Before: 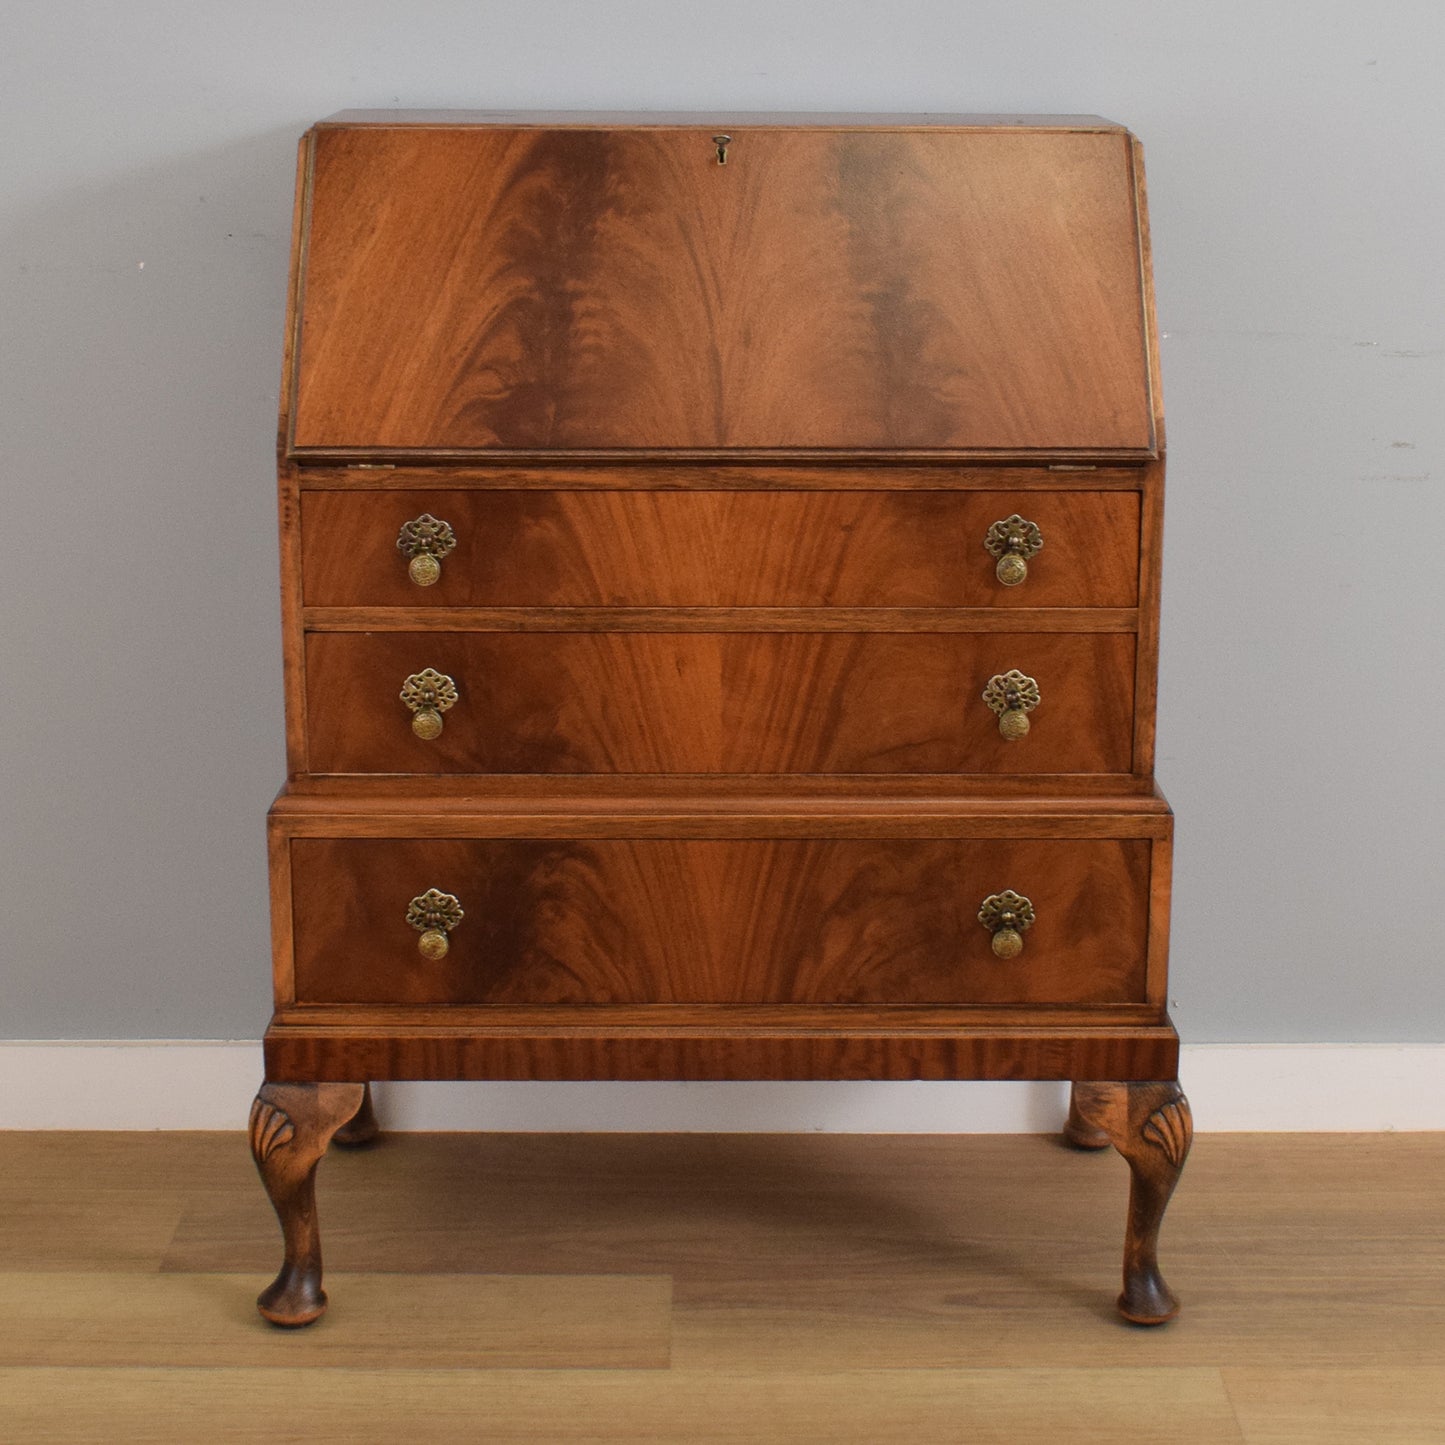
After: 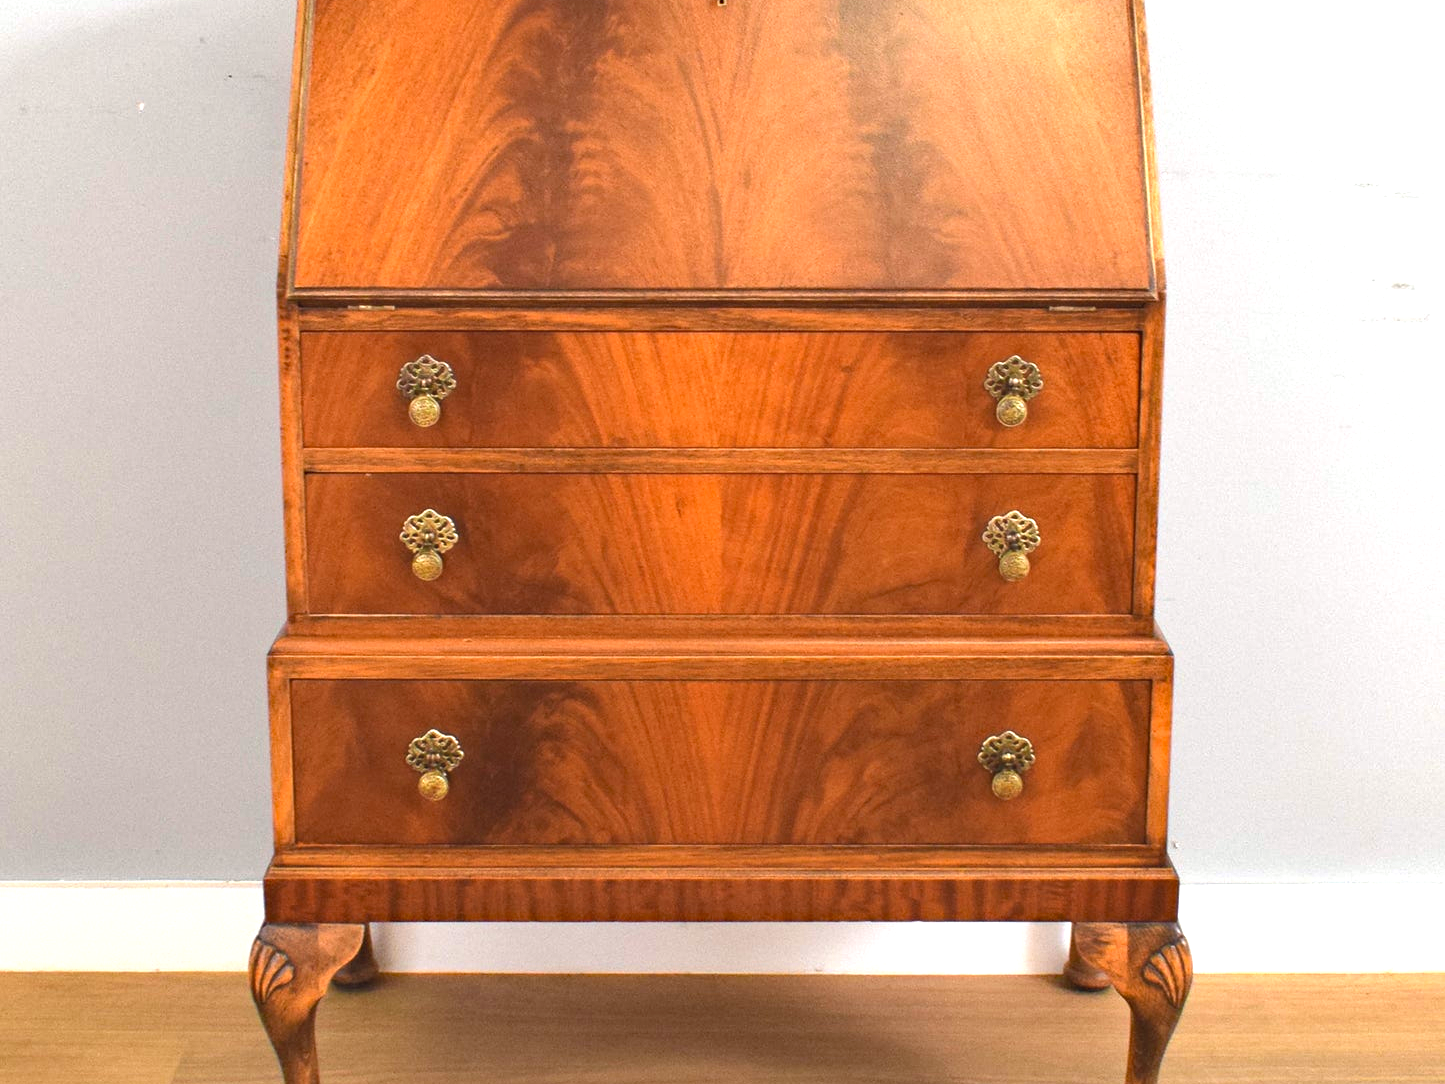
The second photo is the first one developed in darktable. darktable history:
contrast brightness saturation: contrast -0.097, brightness 0.05, saturation 0.079
shadows and highlights: radius 127.24, shadows 30.53, highlights -30.9, highlights color adjustment 52.05%, low approximation 0.01, soften with gaussian
tone equalizer: -8 EV -0.444 EV, -7 EV -0.375 EV, -6 EV -0.332 EV, -5 EV -0.218 EV, -3 EV 0.199 EV, -2 EV 0.317 EV, -1 EV 0.365 EV, +0 EV 0.425 EV, edges refinement/feathering 500, mask exposure compensation -1.57 EV, preserve details guided filter
crop: top 11.024%, bottom 13.9%
haze removal: compatibility mode true, adaptive false
exposure: black level correction 0, exposure 1.2 EV, compensate highlight preservation false
